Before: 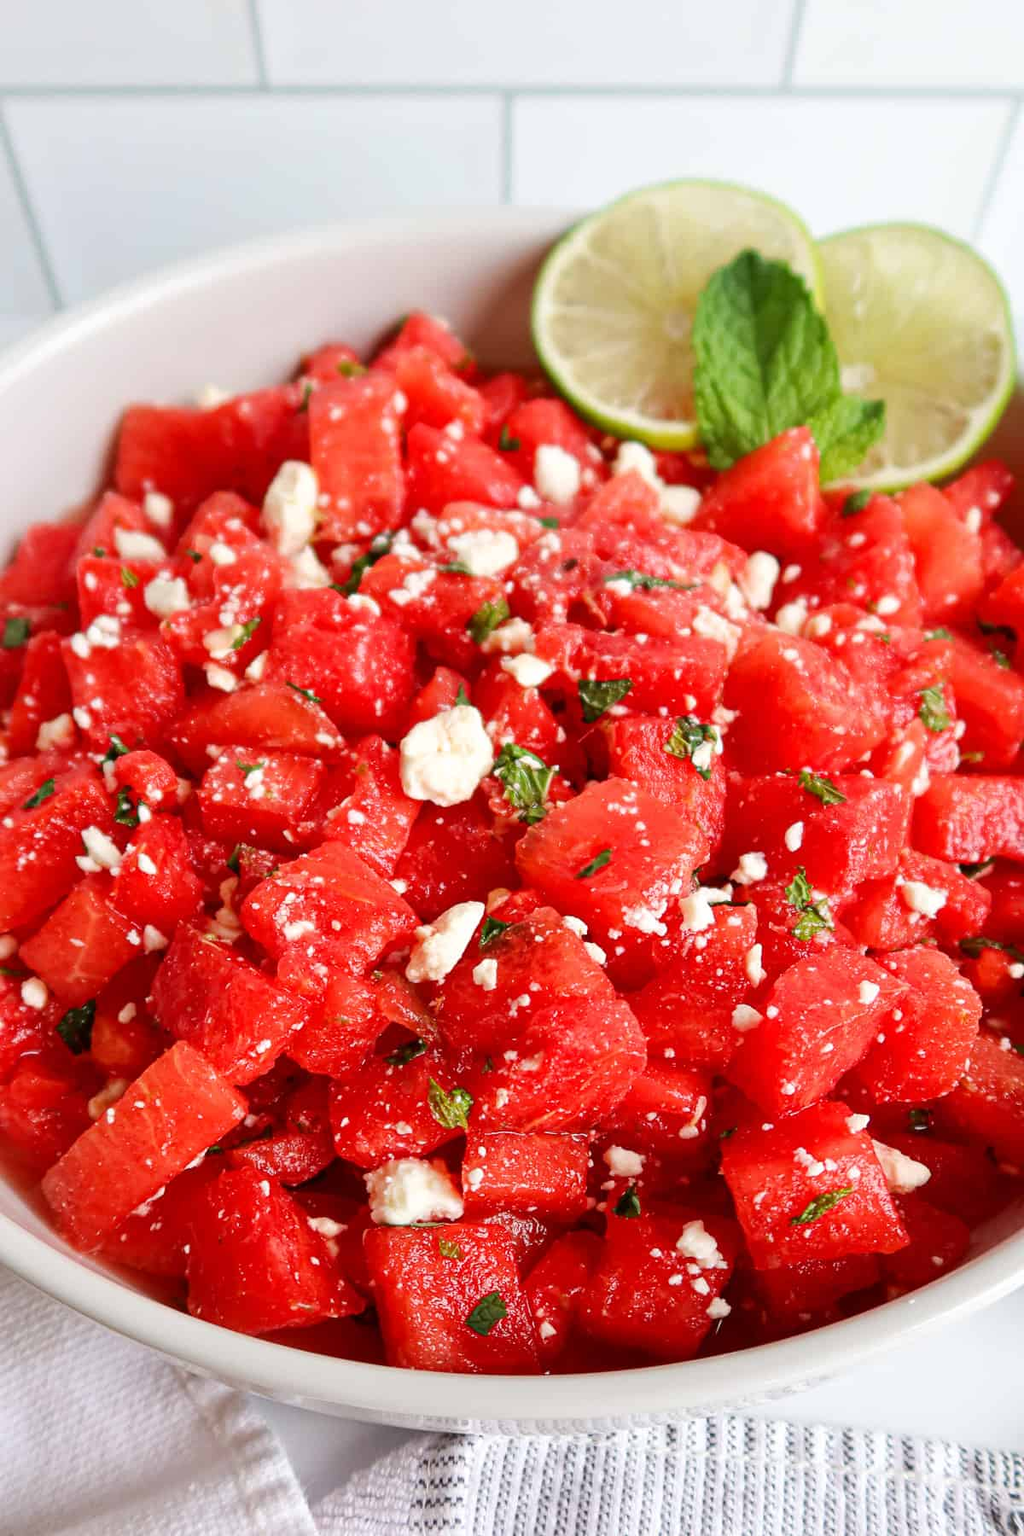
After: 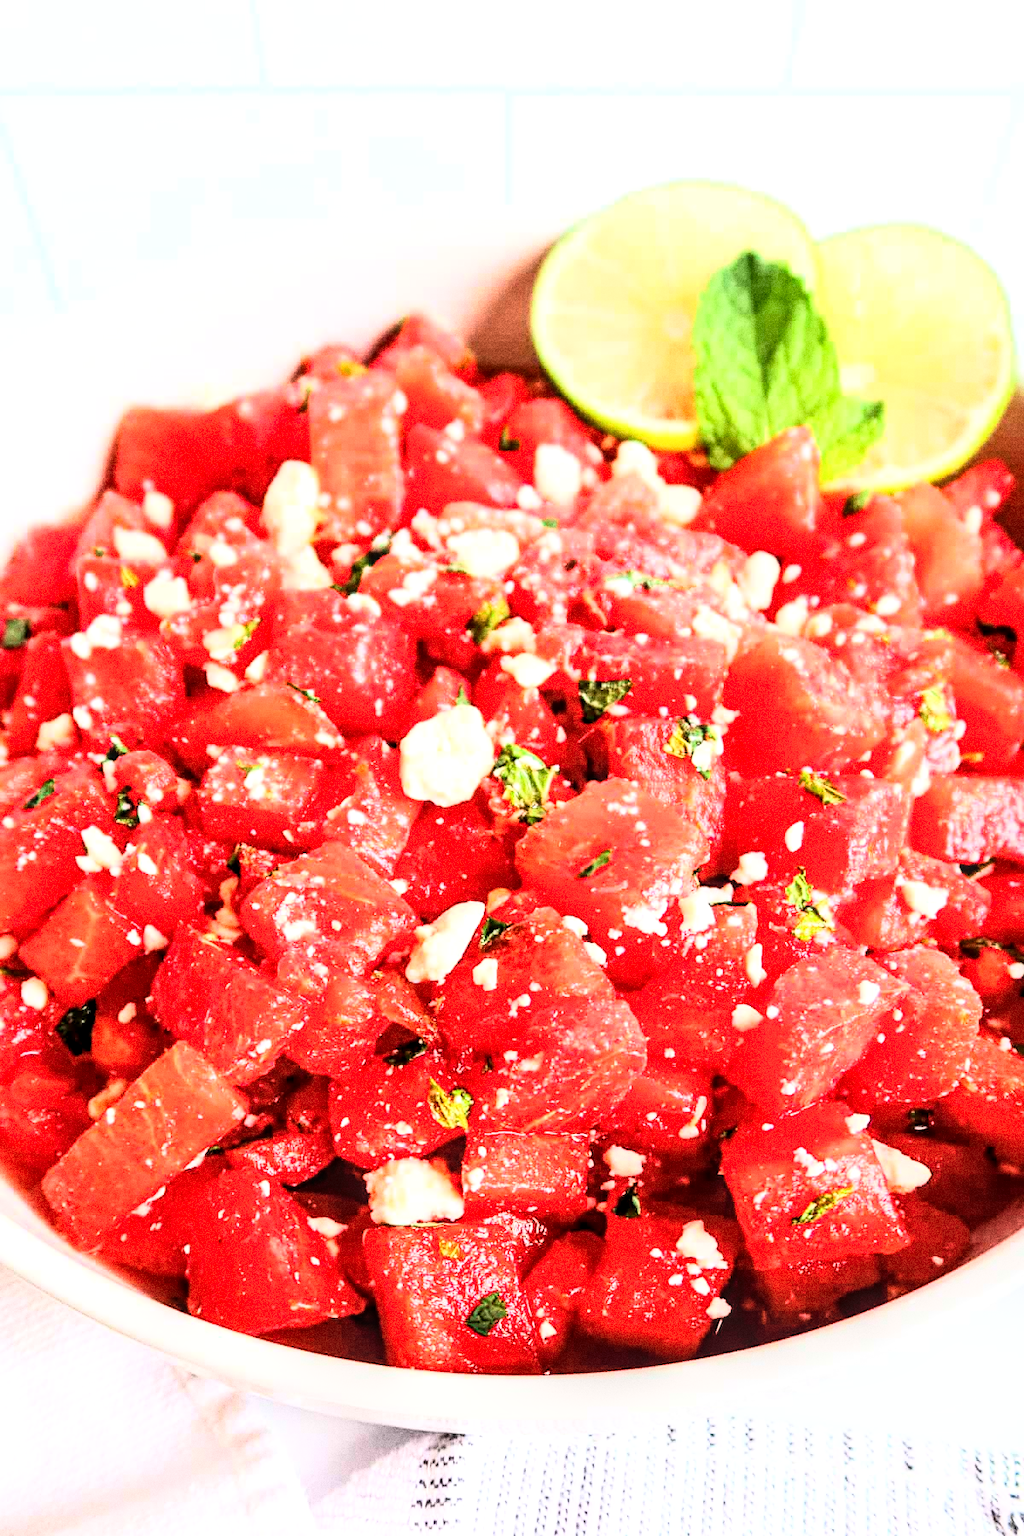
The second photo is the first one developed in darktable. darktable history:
grain: coarseness 0.09 ISO, strength 40%
color balance rgb: on, module defaults
local contrast: detail 130%
rgb curve: curves: ch0 [(0, 0) (0.21, 0.15) (0.24, 0.21) (0.5, 0.75) (0.75, 0.96) (0.89, 0.99) (1, 1)]; ch1 [(0, 0.02) (0.21, 0.13) (0.25, 0.2) (0.5, 0.67) (0.75, 0.9) (0.89, 0.97) (1, 1)]; ch2 [(0, 0.02) (0.21, 0.13) (0.25, 0.2) (0.5, 0.67) (0.75, 0.9) (0.89, 0.97) (1, 1)], compensate middle gray true
exposure: black level correction 0.001, exposure 0.5 EV, compensate exposure bias true, compensate highlight preservation false
